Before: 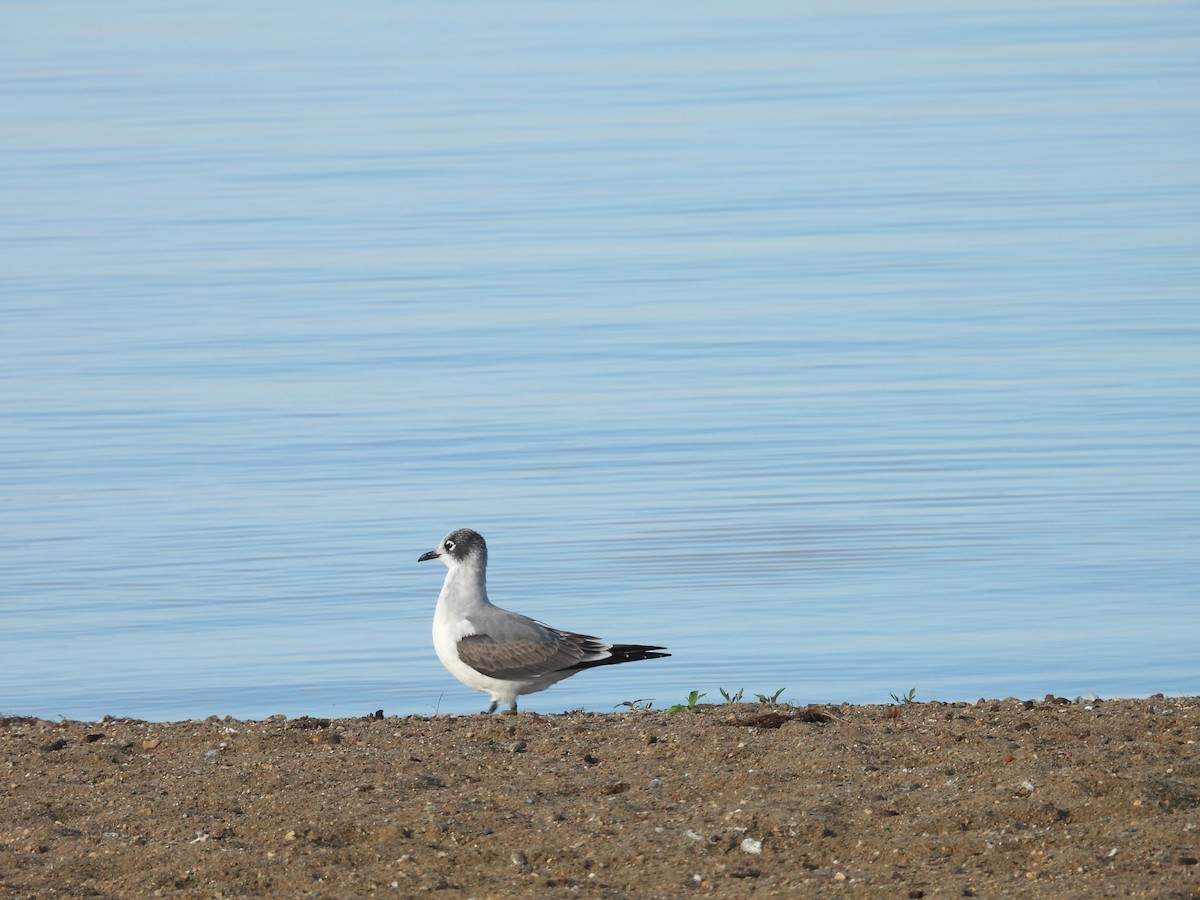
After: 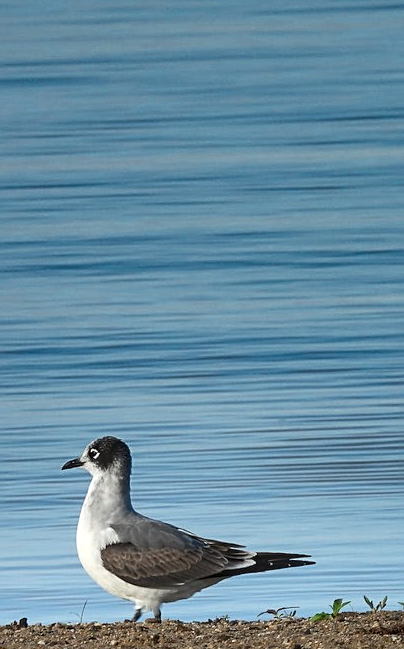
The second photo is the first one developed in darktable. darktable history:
crop and rotate: left 29.678%, top 10.274%, right 36.584%, bottom 17.565%
sharpen: on, module defaults
contrast brightness saturation: contrast 0.152, brightness -0.009, saturation 0.096
shadows and highlights: shadows 21.01, highlights -82.33, soften with gaussian
local contrast: on, module defaults
